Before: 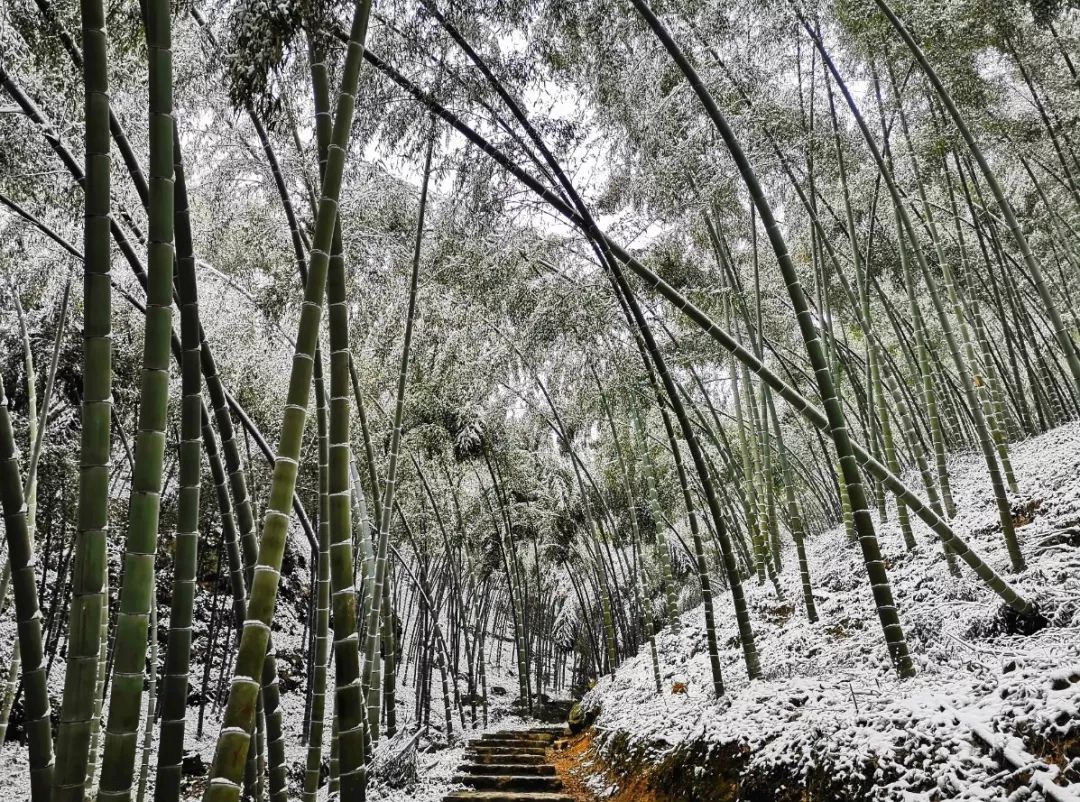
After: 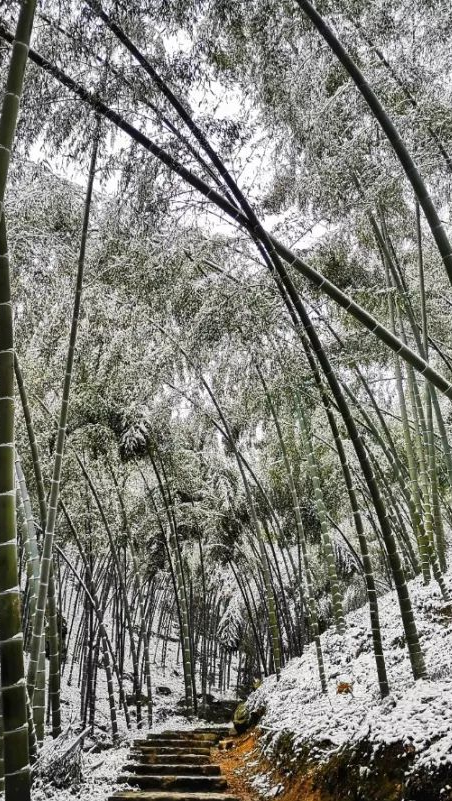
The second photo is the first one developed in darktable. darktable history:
crop: left 31.094%, right 27.023%
